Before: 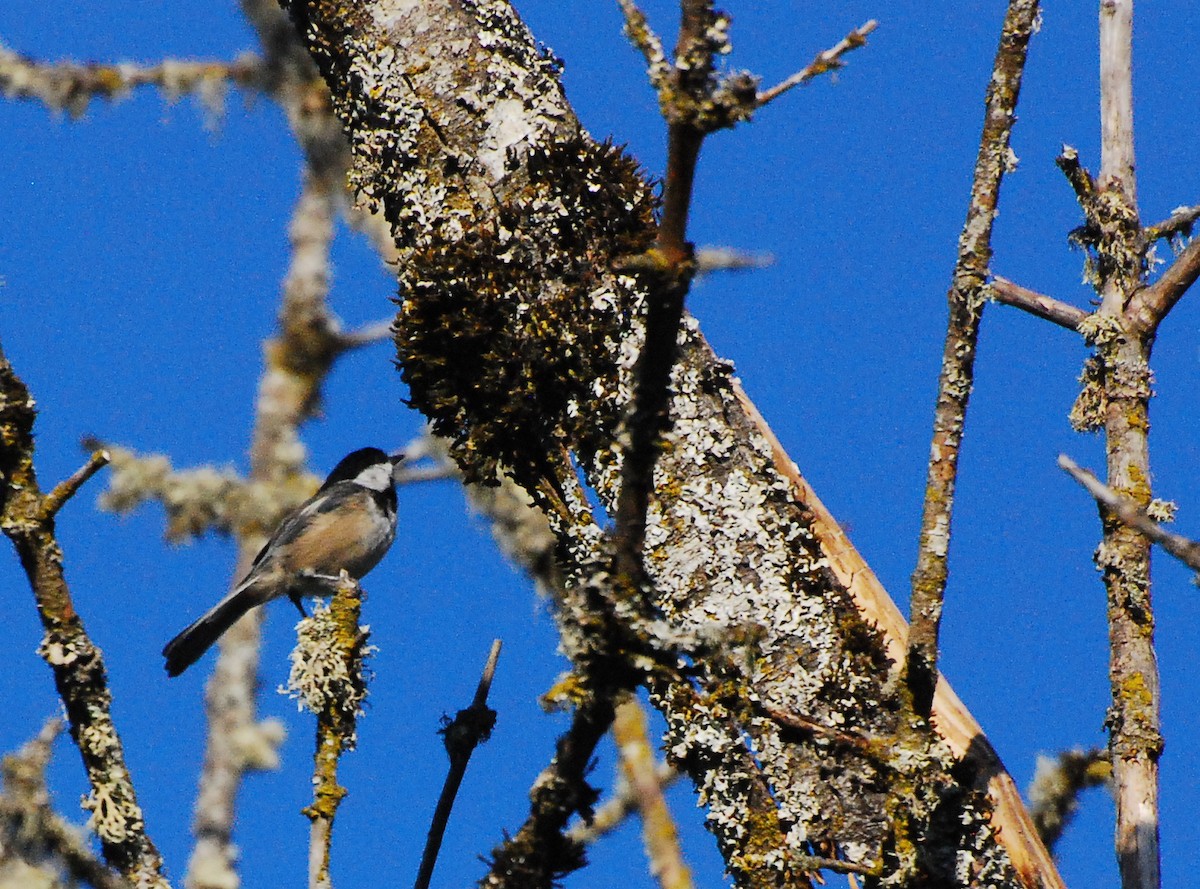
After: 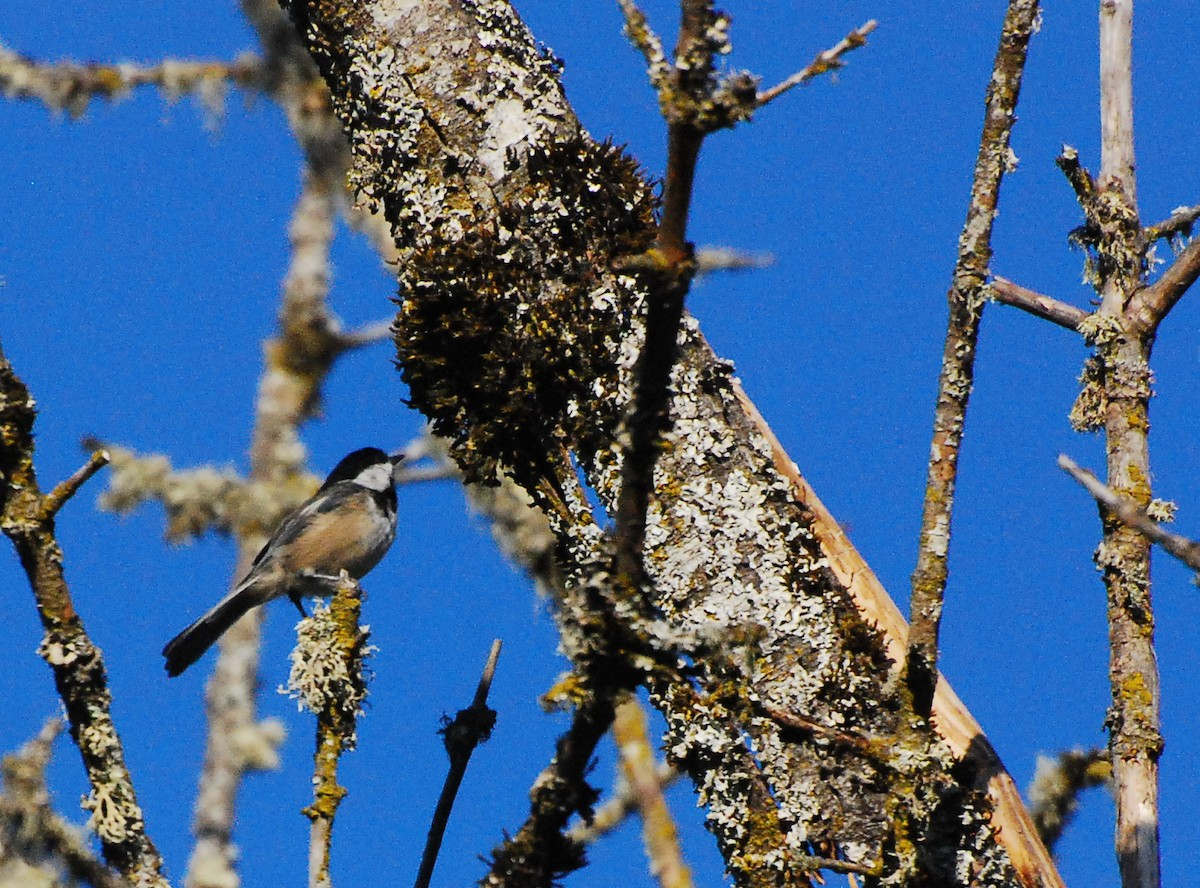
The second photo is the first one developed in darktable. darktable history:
crop: bottom 0.071%
